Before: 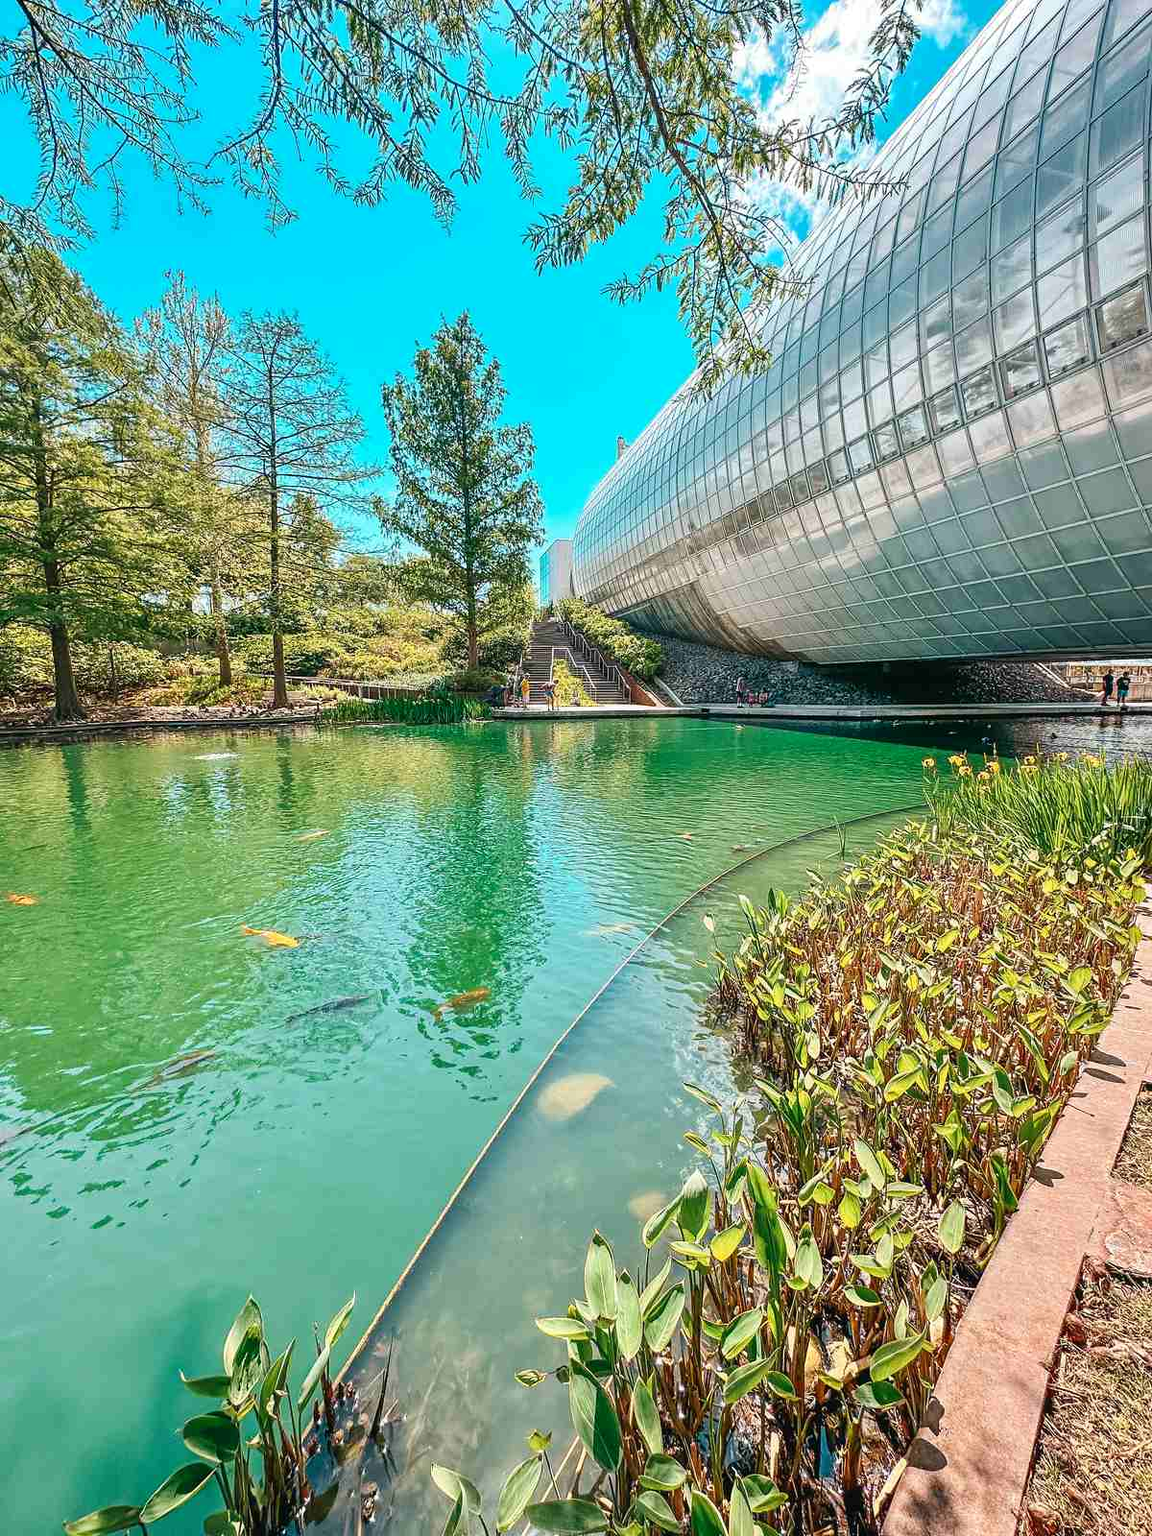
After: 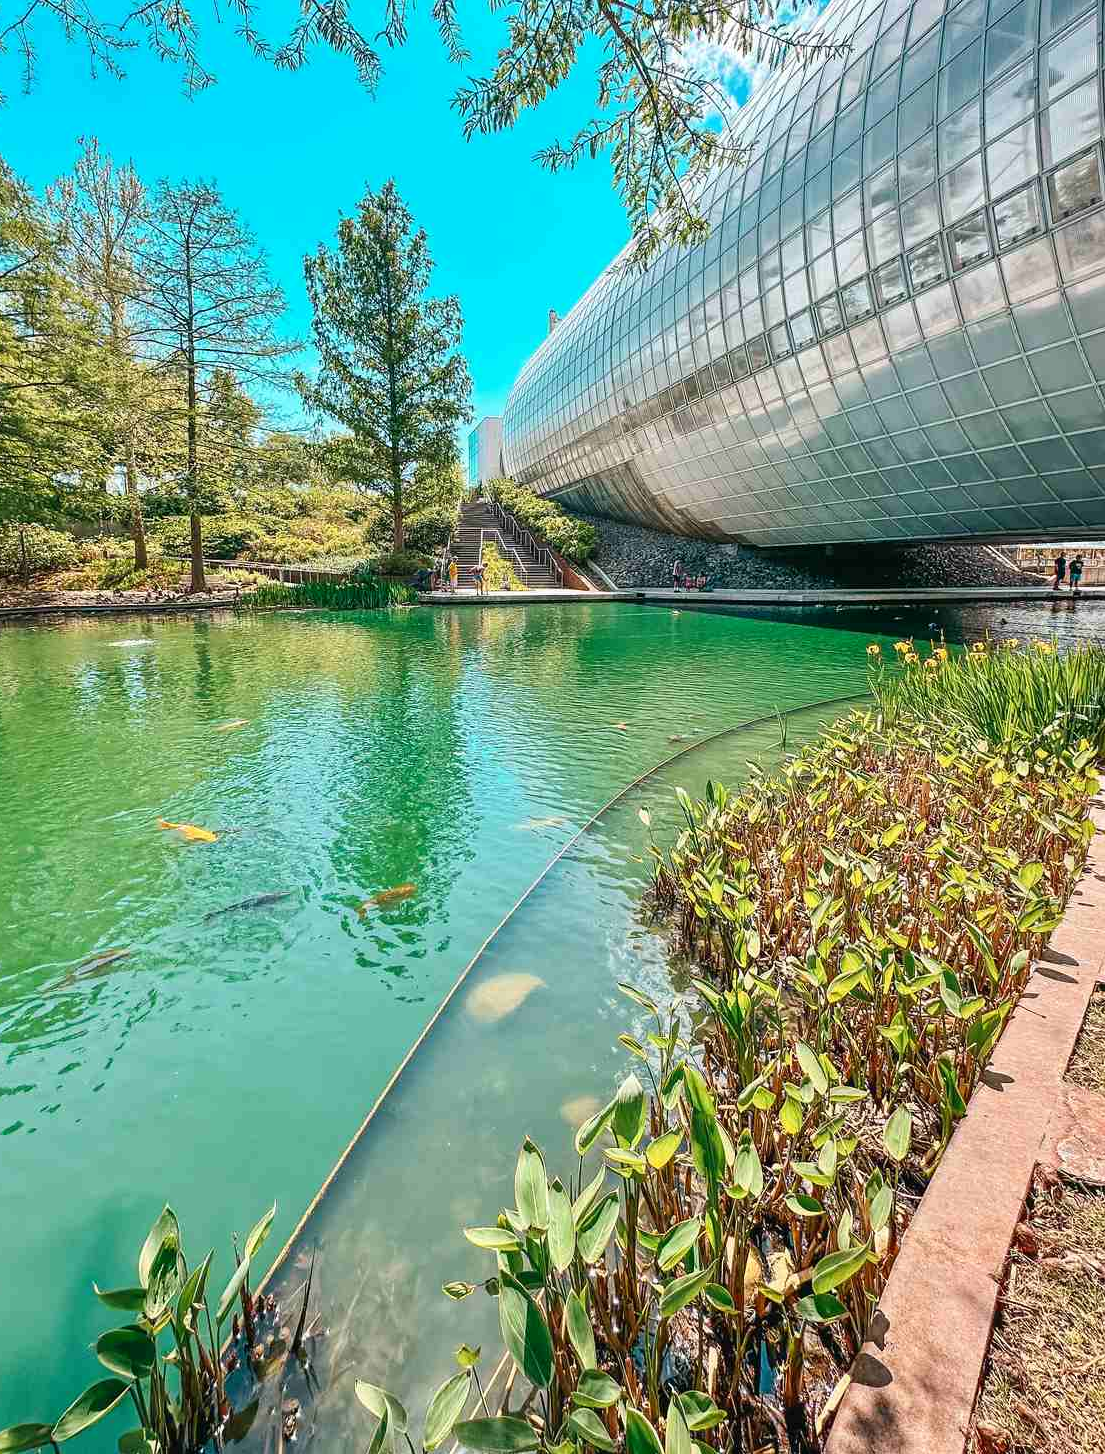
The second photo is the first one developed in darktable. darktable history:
crop and rotate: left 7.902%, top 9.125%
